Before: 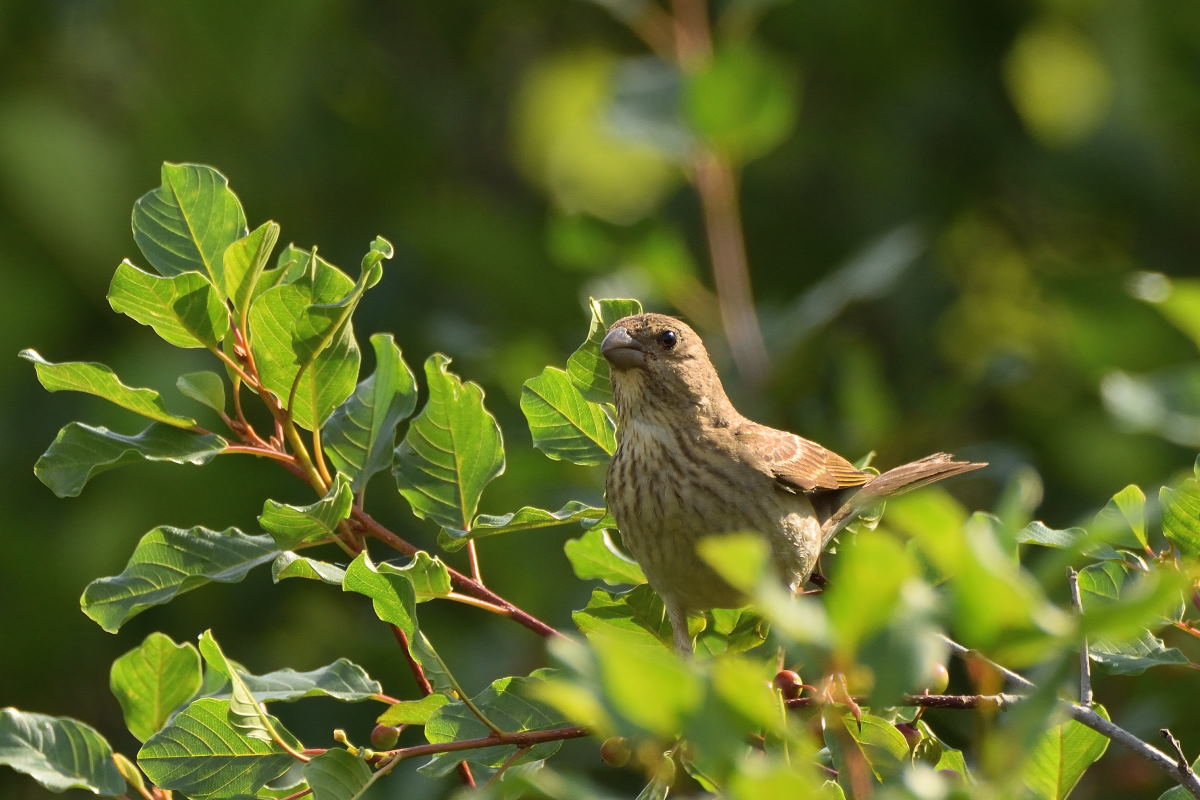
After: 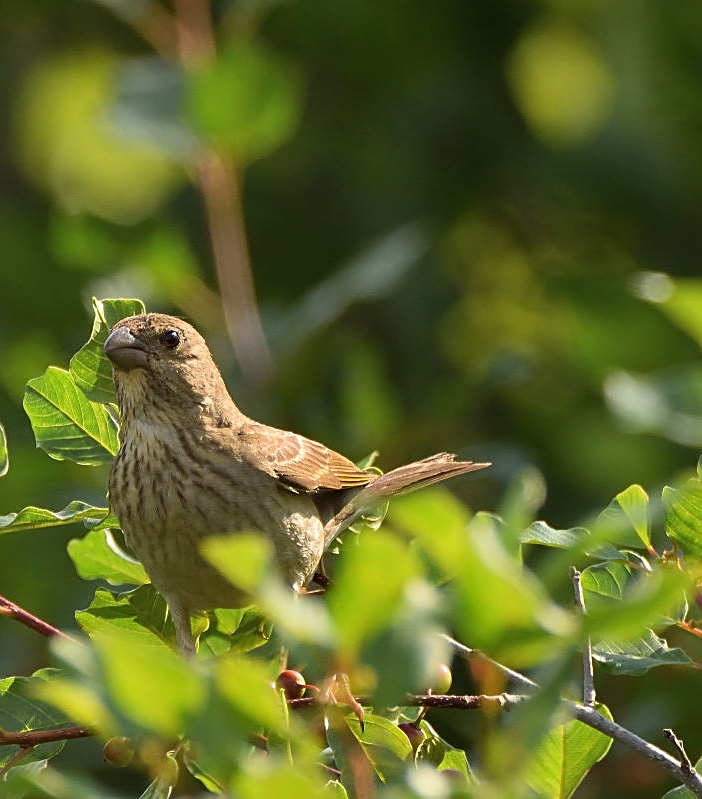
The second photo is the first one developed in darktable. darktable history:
crop: left 41.422%
sharpen: amount 0.5
